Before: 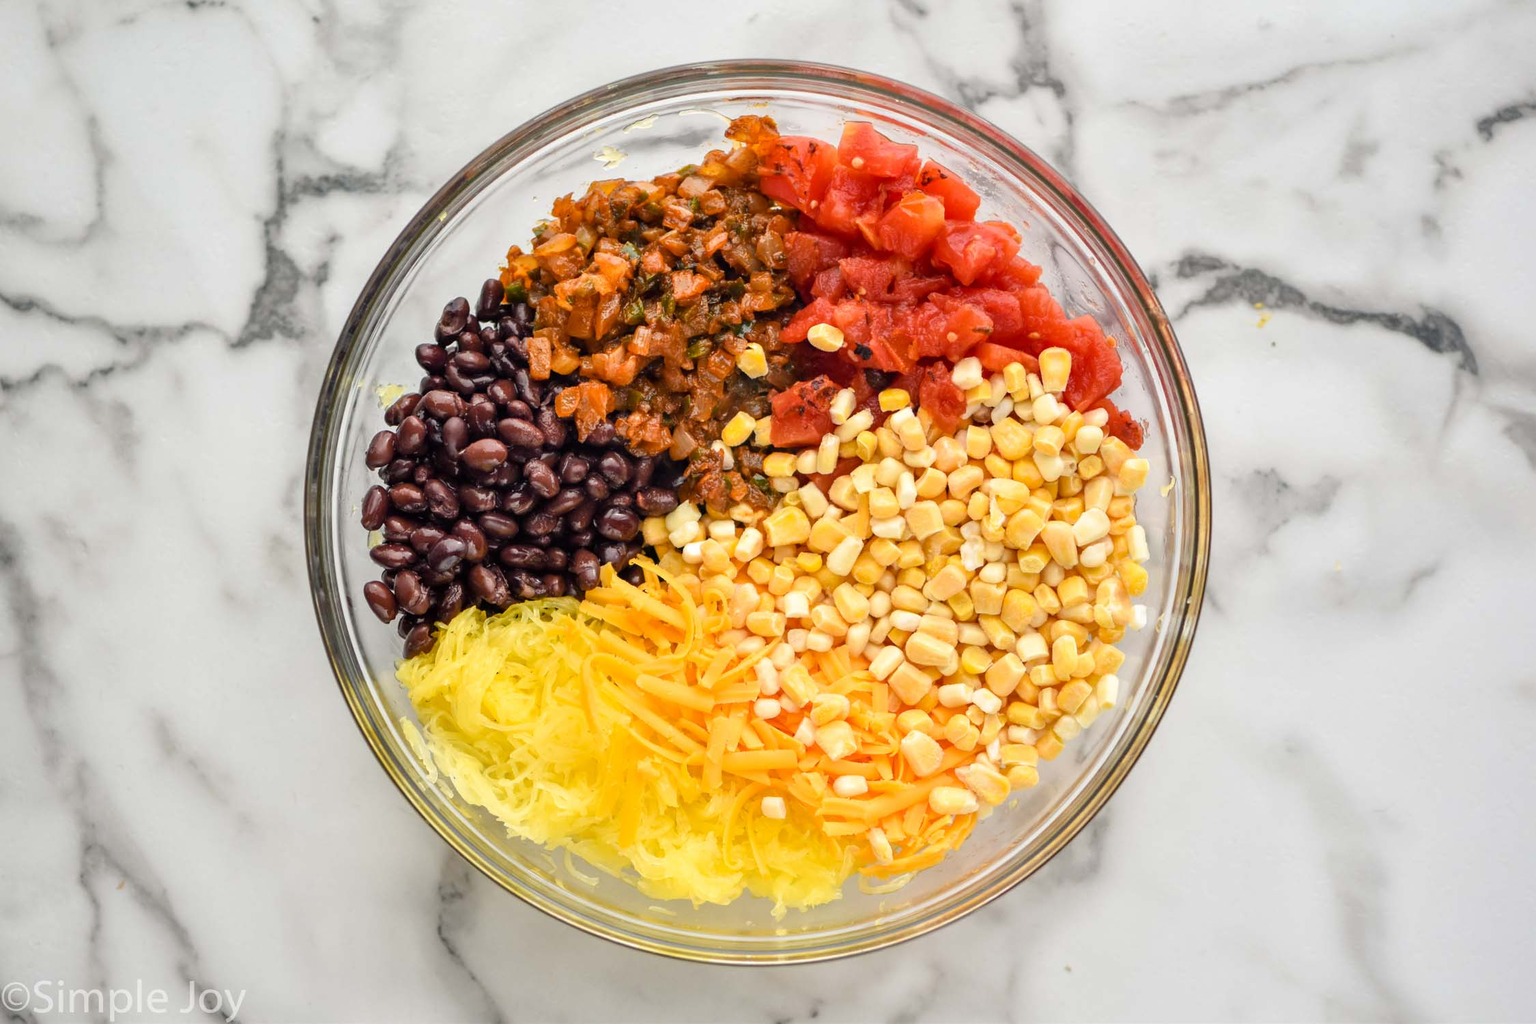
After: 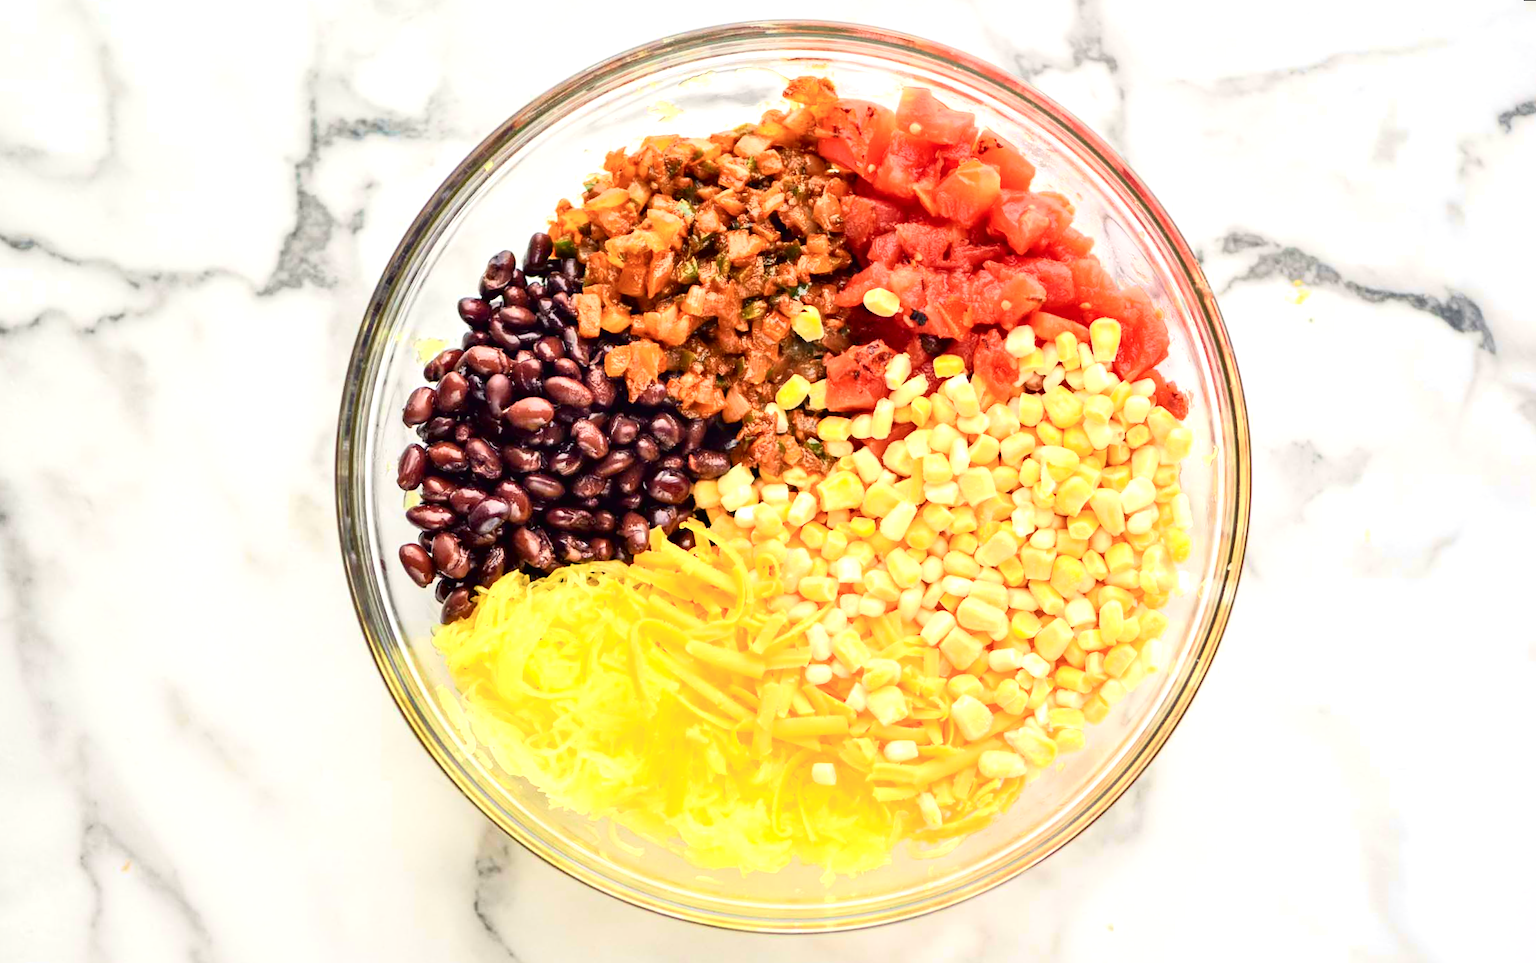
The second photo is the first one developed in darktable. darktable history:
exposure: exposure 0.669 EV, compensate highlight preservation false
rotate and perspective: rotation 0.679°, lens shift (horizontal) 0.136, crop left 0.009, crop right 0.991, crop top 0.078, crop bottom 0.95
tone curve: curves: ch0 [(0, 0.013) (0.054, 0.018) (0.205, 0.191) (0.289, 0.292) (0.39, 0.424) (0.493, 0.551) (0.647, 0.752) (0.796, 0.887) (1, 0.998)]; ch1 [(0, 0) (0.371, 0.339) (0.477, 0.452) (0.494, 0.495) (0.501, 0.501) (0.51, 0.516) (0.54, 0.557) (0.572, 0.605) (0.66, 0.701) (0.783, 0.804) (1, 1)]; ch2 [(0, 0) (0.32, 0.281) (0.403, 0.399) (0.441, 0.428) (0.47, 0.469) (0.498, 0.496) (0.524, 0.543) (0.551, 0.579) (0.633, 0.665) (0.7, 0.711) (1, 1)], color space Lab, independent channels, preserve colors none
